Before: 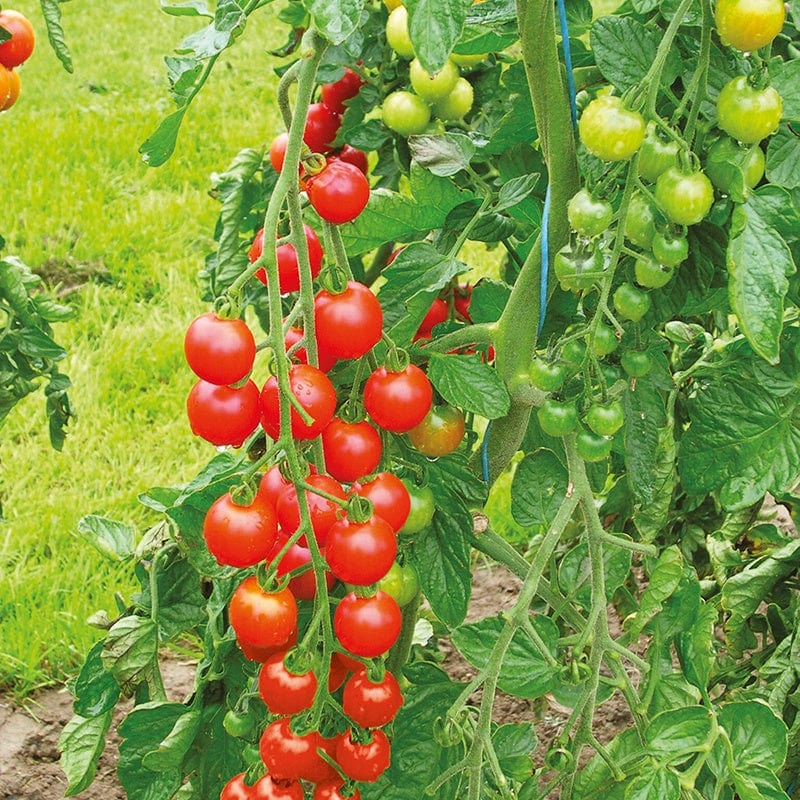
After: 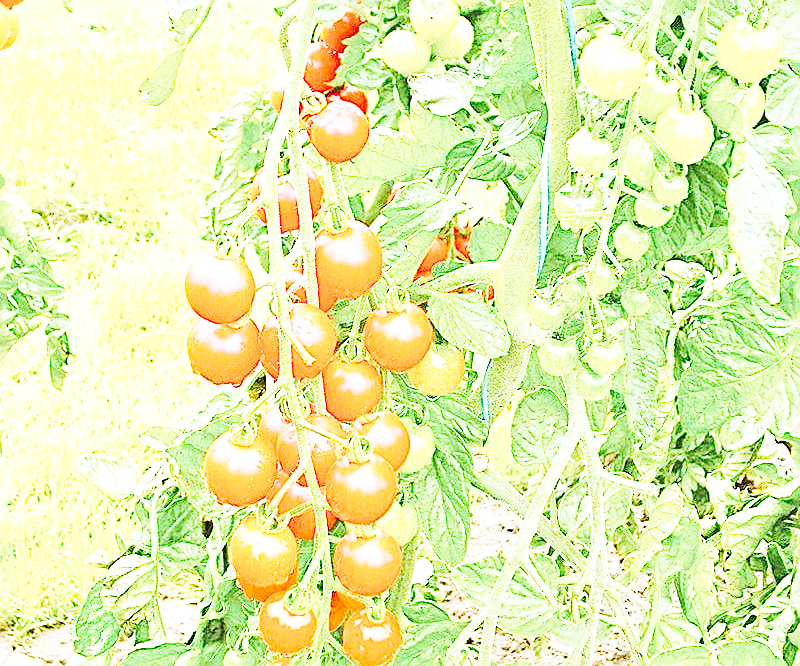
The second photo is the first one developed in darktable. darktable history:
white balance: red 0.967, blue 1.049
sharpen: radius 2.543, amount 0.636
exposure: black level correction 0, exposure 1.2 EV, compensate exposure bias true, compensate highlight preservation false
crop: top 7.625%, bottom 8.027%
base curve: curves: ch0 [(0, 0) (0, 0.001) (0.001, 0.001) (0.004, 0.002) (0.007, 0.004) (0.015, 0.013) (0.033, 0.045) (0.052, 0.096) (0.075, 0.17) (0.099, 0.241) (0.163, 0.42) (0.219, 0.55) (0.259, 0.616) (0.327, 0.722) (0.365, 0.765) (0.522, 0.873) (0.547, 0.881) (0.689, 0.919) (0.826, 0.952) (1, 1)], preserve colors none
local contrast: mode bilateral grid, contrast 10, coarseness 25, detail 115%, midtone range 0.2
tone curve: curves: ch0 [(0, 0) (0.003, 0.003) (0.011, 0.014) (0.025, 0.033) (0.044, 0.06) (0.069, 0.096) (0.1, 0.132) (0.136, 0.174) (0.177, 0.226) (0.224, 0.282) (0.277, 0.352) (0.335, 0.435) (0.399, 0.524) (0.468, 0.615) (0.543, 0.695) (0.623, 0.771) (0.709, 0.835) (0.801, 0.894) (0.898, 0.944) (1, 1)], preserve colors none
